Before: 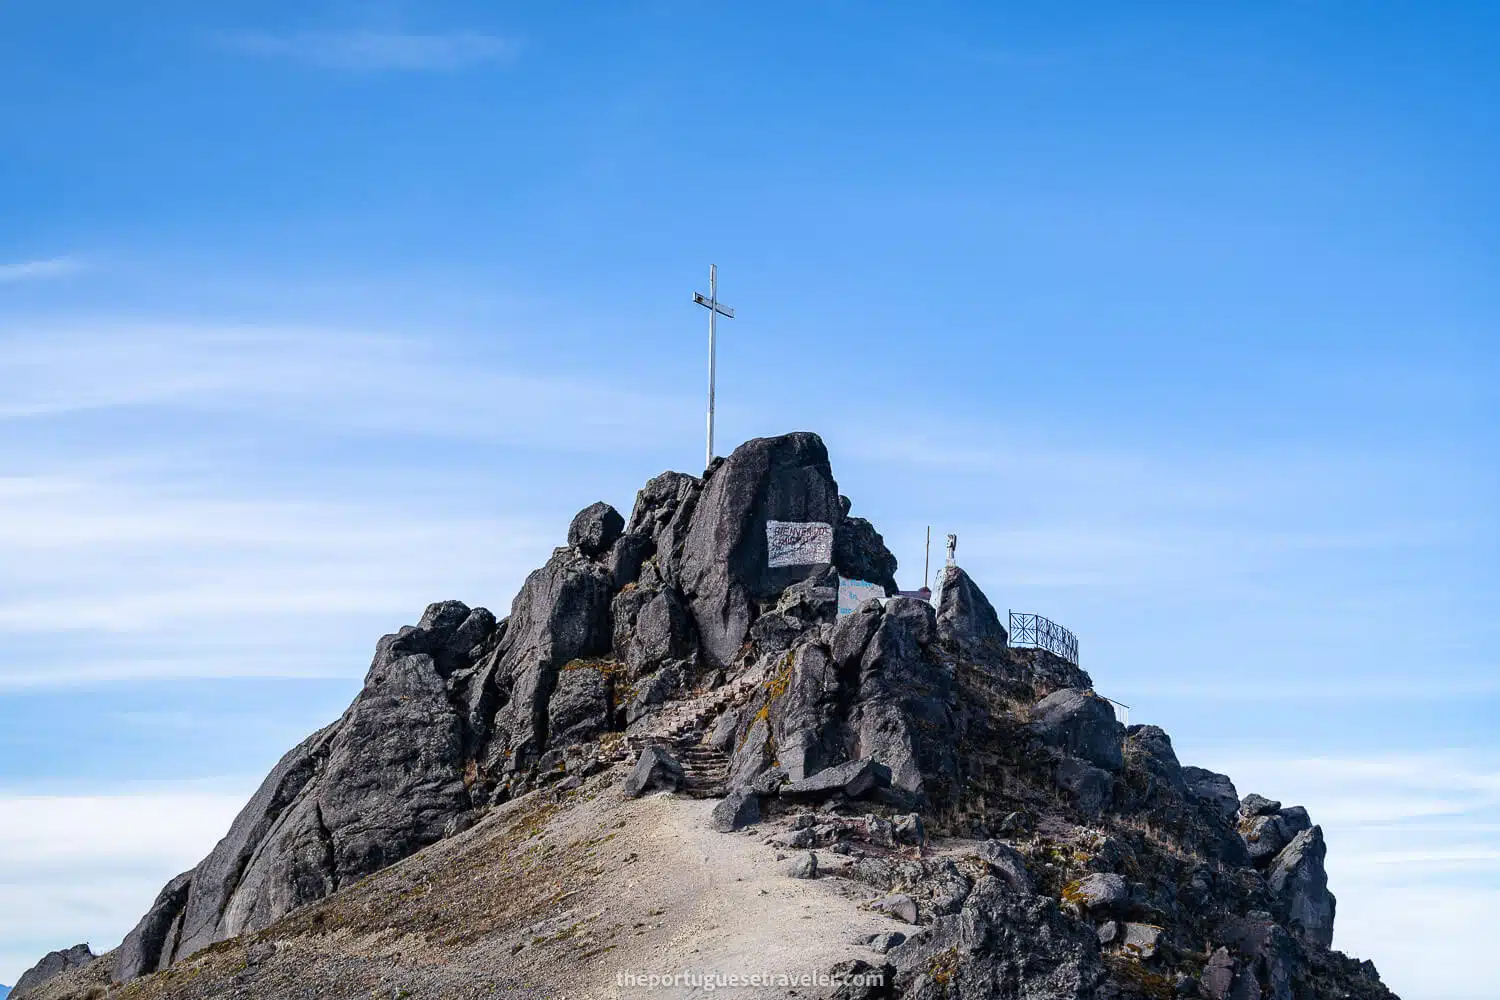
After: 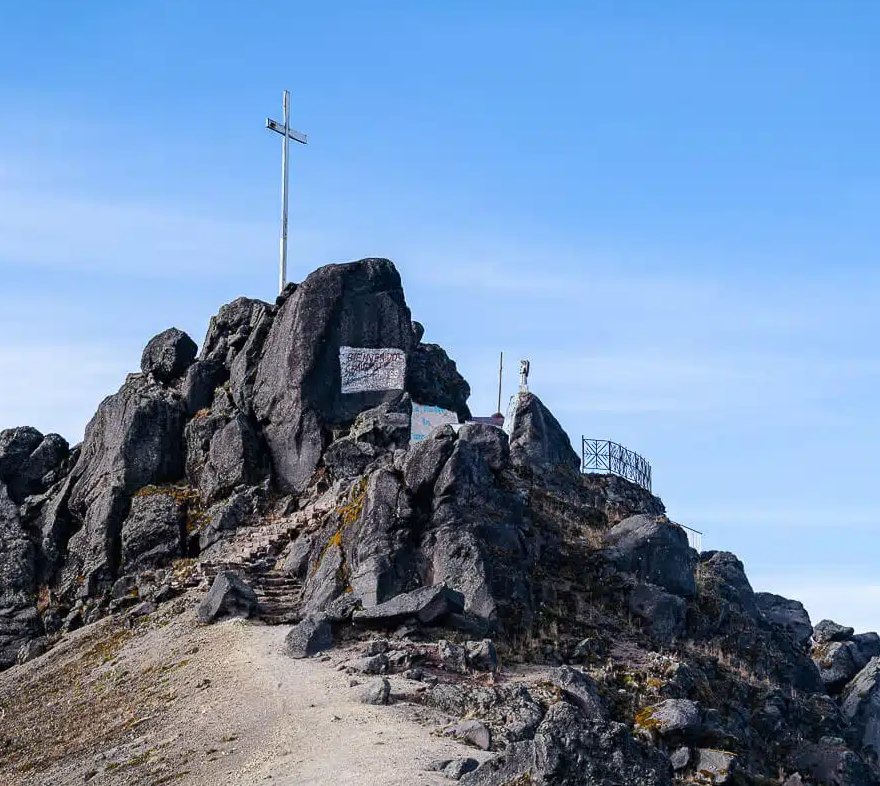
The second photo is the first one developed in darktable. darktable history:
crop and rotate: left 28.503%, top 17.457%, right 12.787%, bottom 3.909%
